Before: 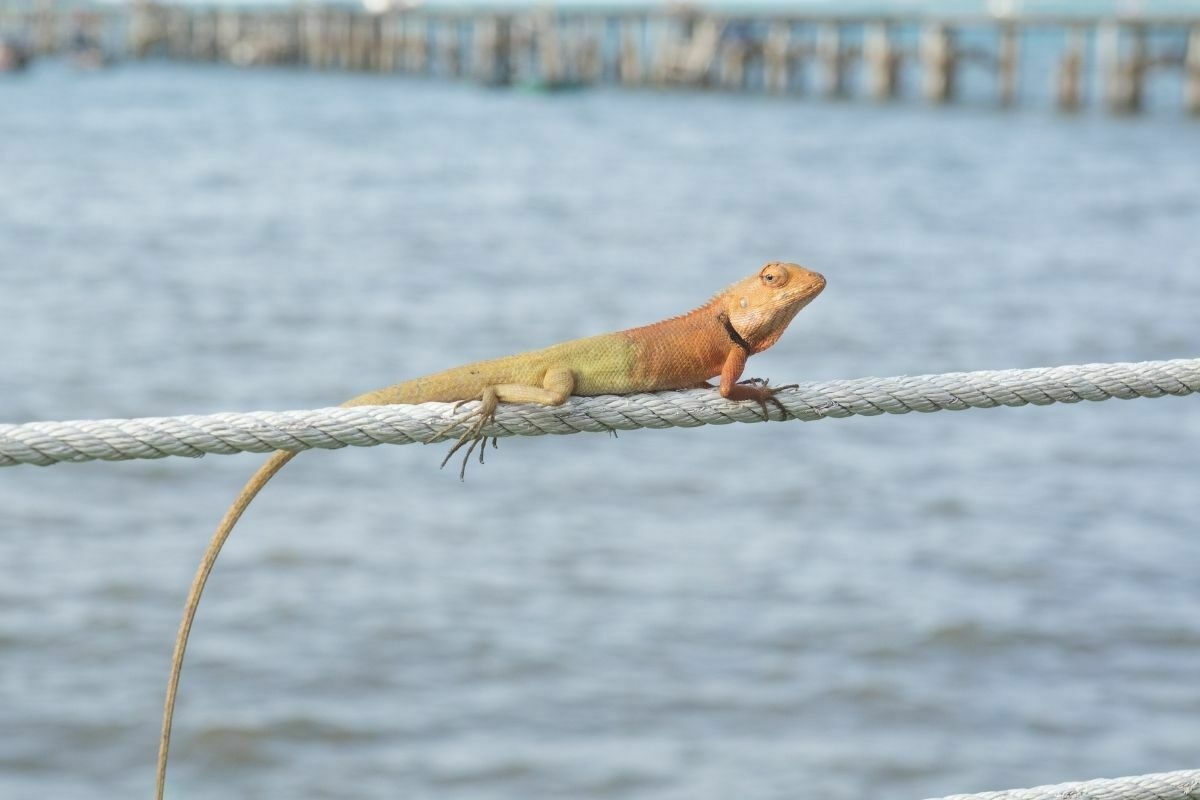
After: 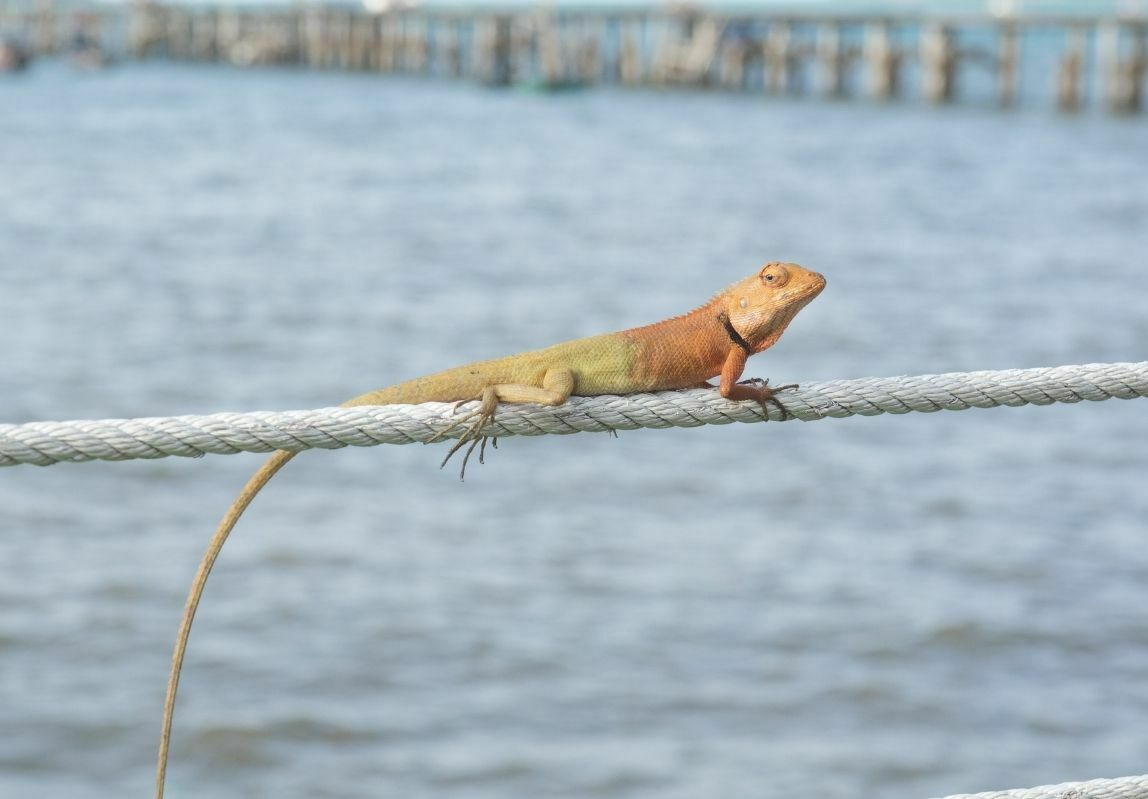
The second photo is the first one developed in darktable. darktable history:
crop: right 4.31%, bottom 0.035%
tone equalizer: edges refinement/feathering 500, mask exposure compensation -1.57 EV, preserve details no
